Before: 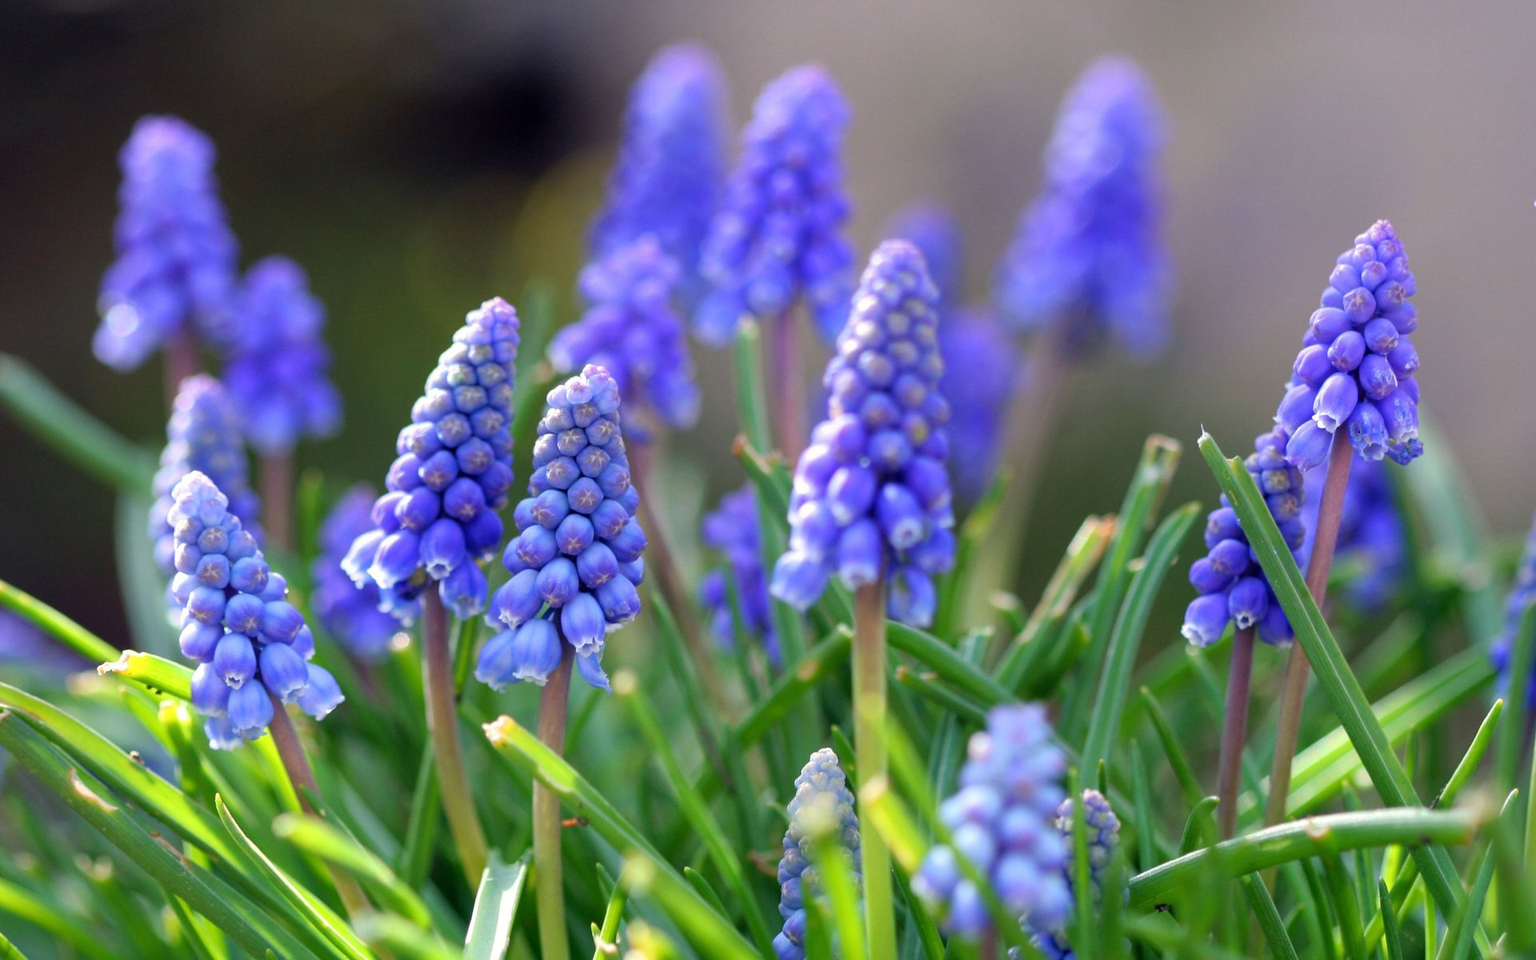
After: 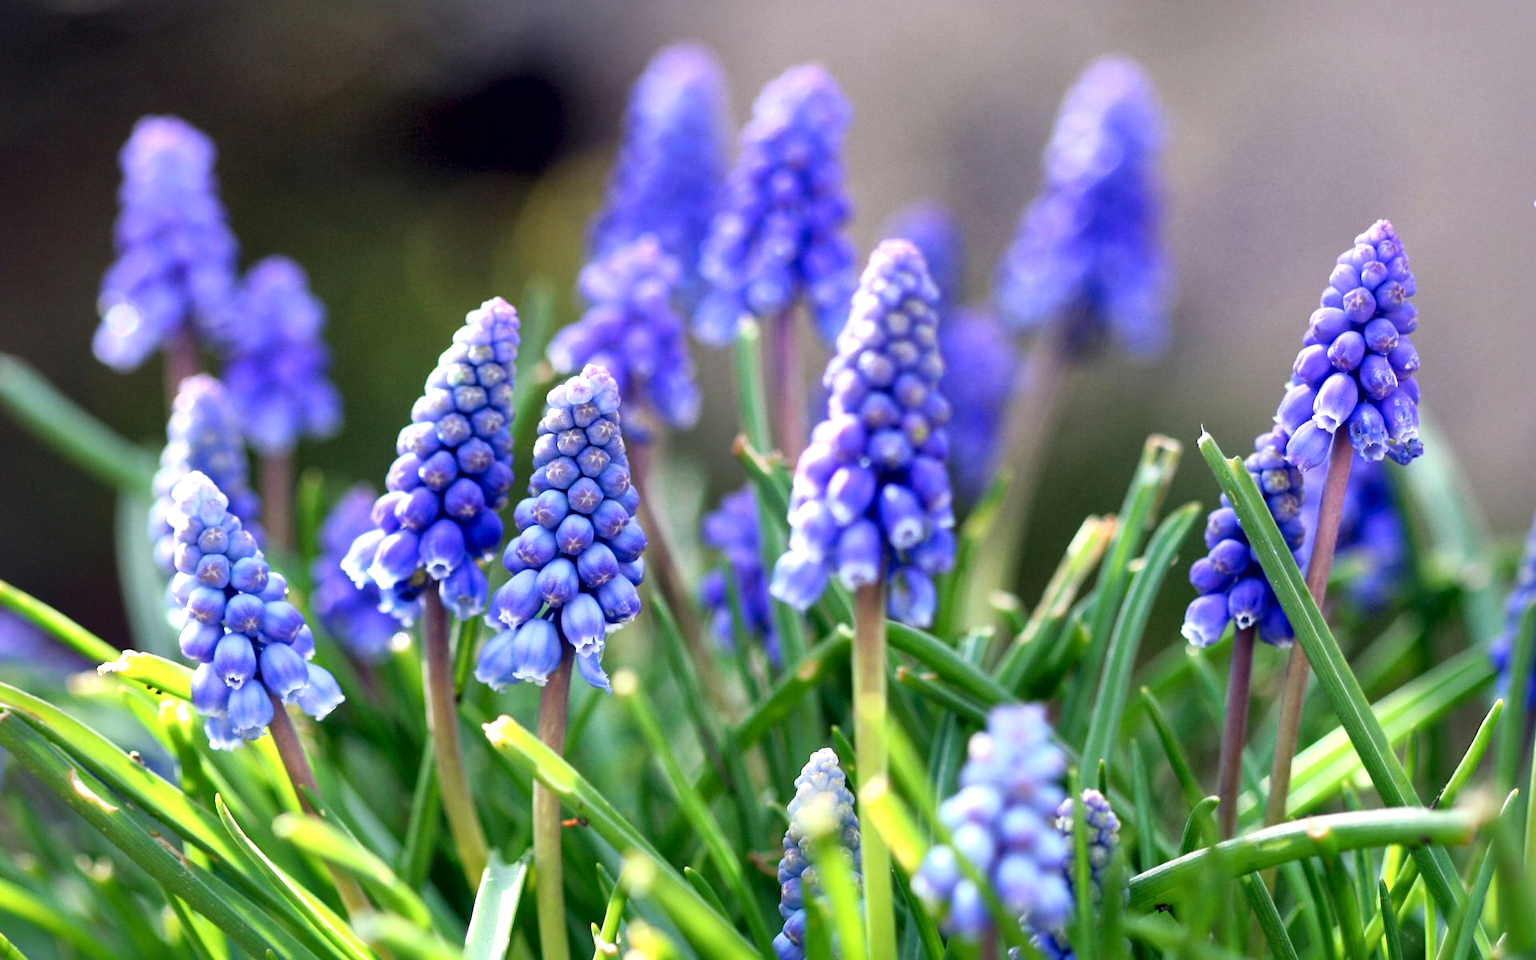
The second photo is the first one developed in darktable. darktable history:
local contrast: mode bilateral grid, contrast 100, coarseness 99, detail 165%, midtone range 0.2
exposure: exposure 0.3 EV, compensate exposure bias true, compensate highlight preservation false
